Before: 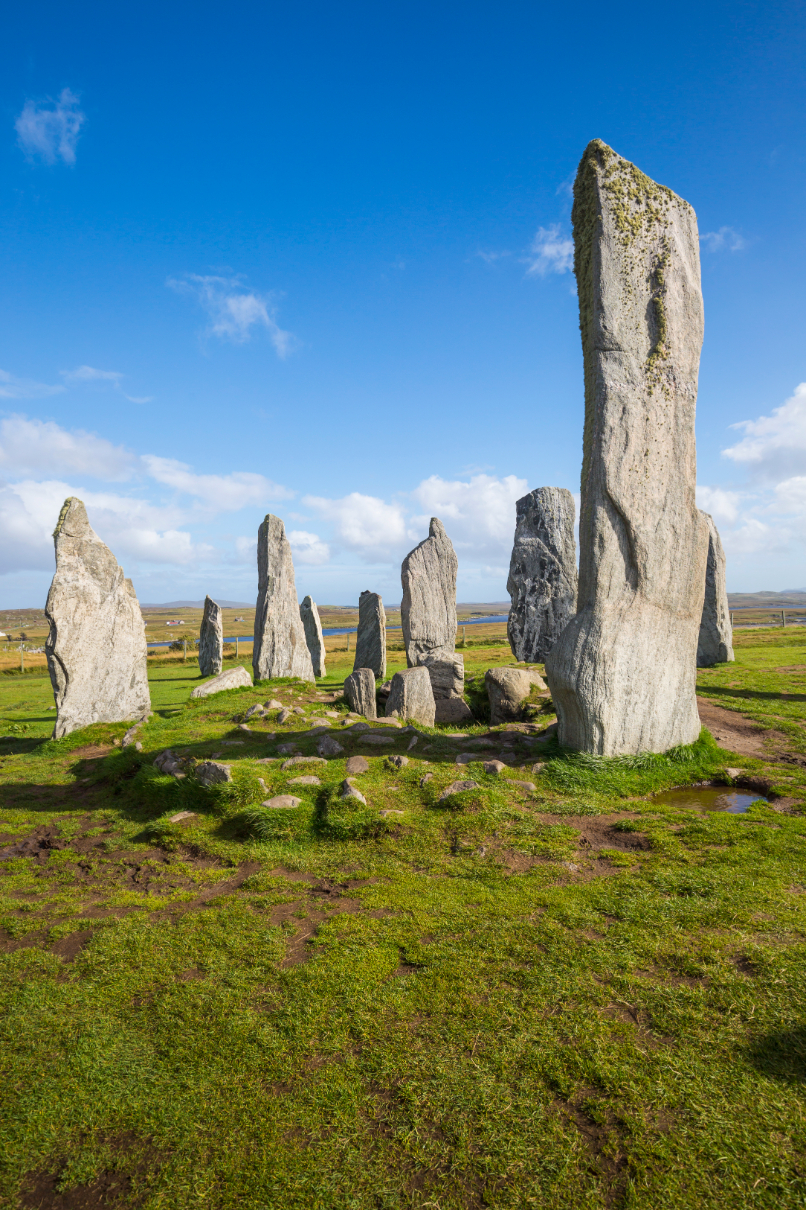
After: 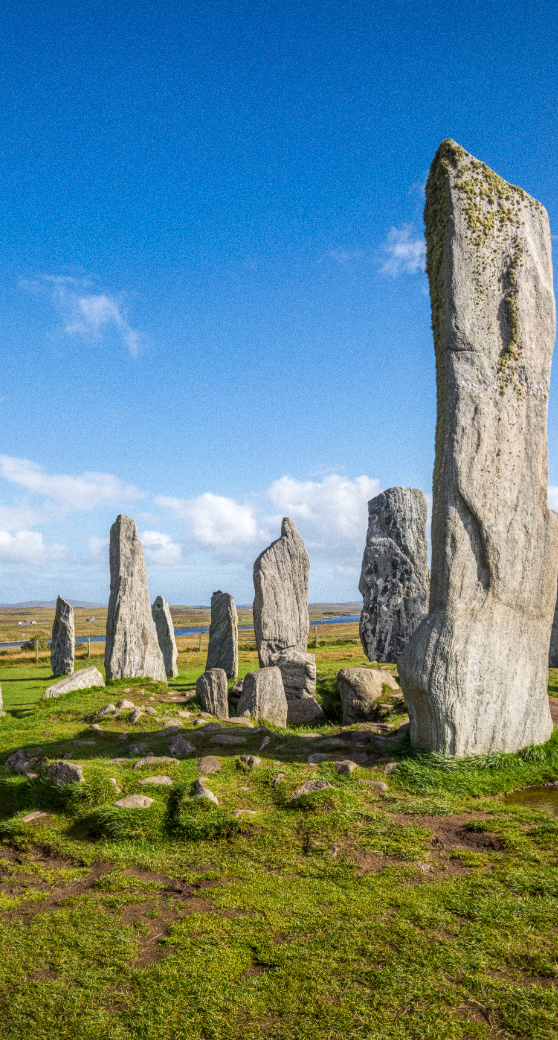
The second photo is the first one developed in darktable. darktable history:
grain: coarseness 0.09 ISO
local contrast: highlights 0%, shadows 0%, detail 133%
crop: left 18.479%, right 12.2%, bottom 13.971%
